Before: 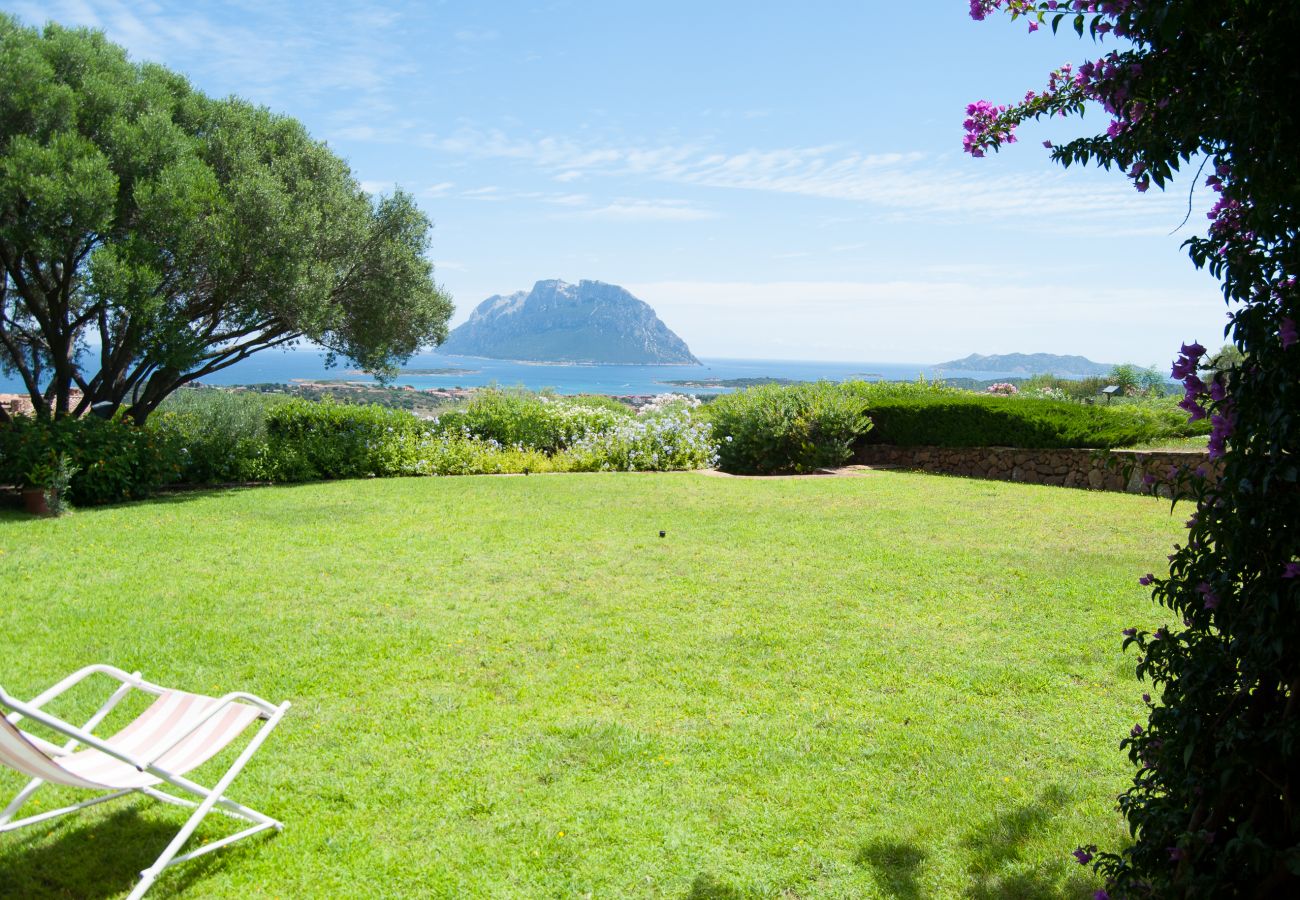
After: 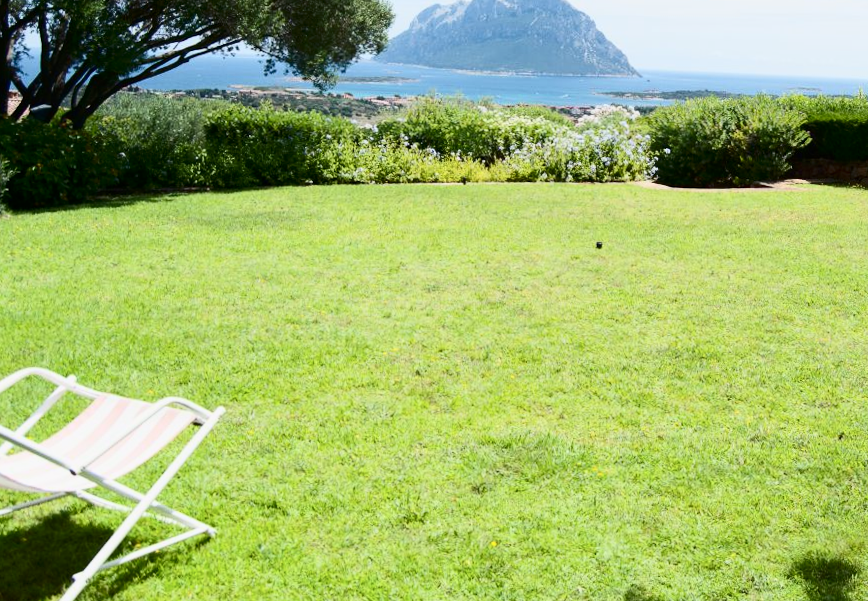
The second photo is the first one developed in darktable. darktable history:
crop and rotate: angle -0.82°, left 3.85%, top 31.828%, right 27.992%
contrast brightness saturation: contrast 0.28
exposure: exposure -0.21 EV, compensate highlight preservation false
